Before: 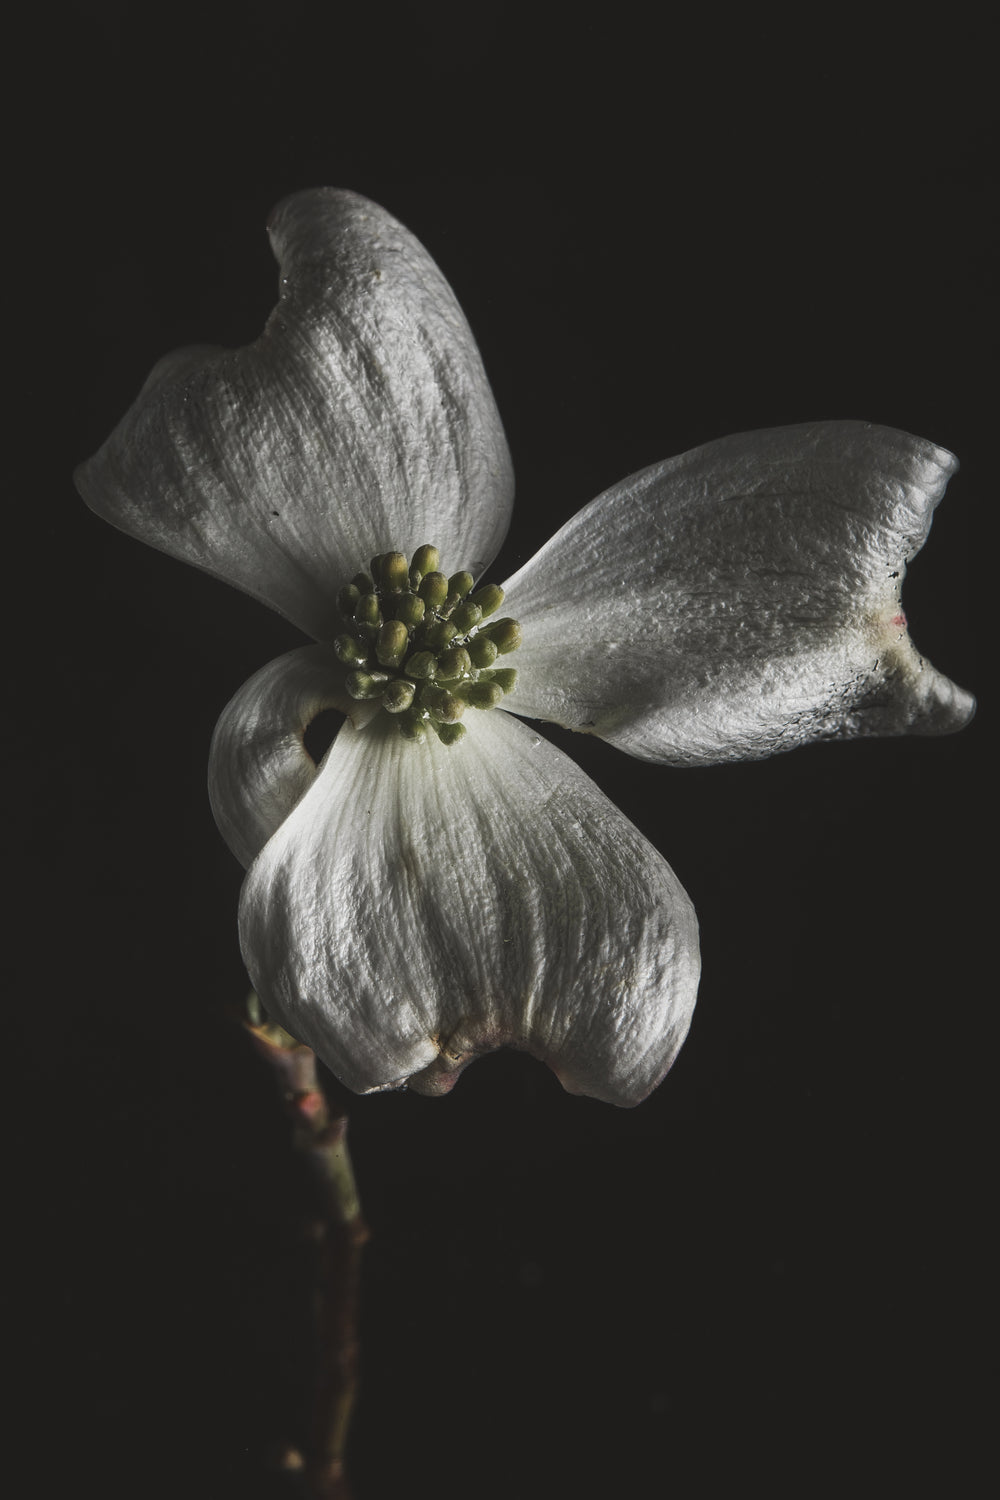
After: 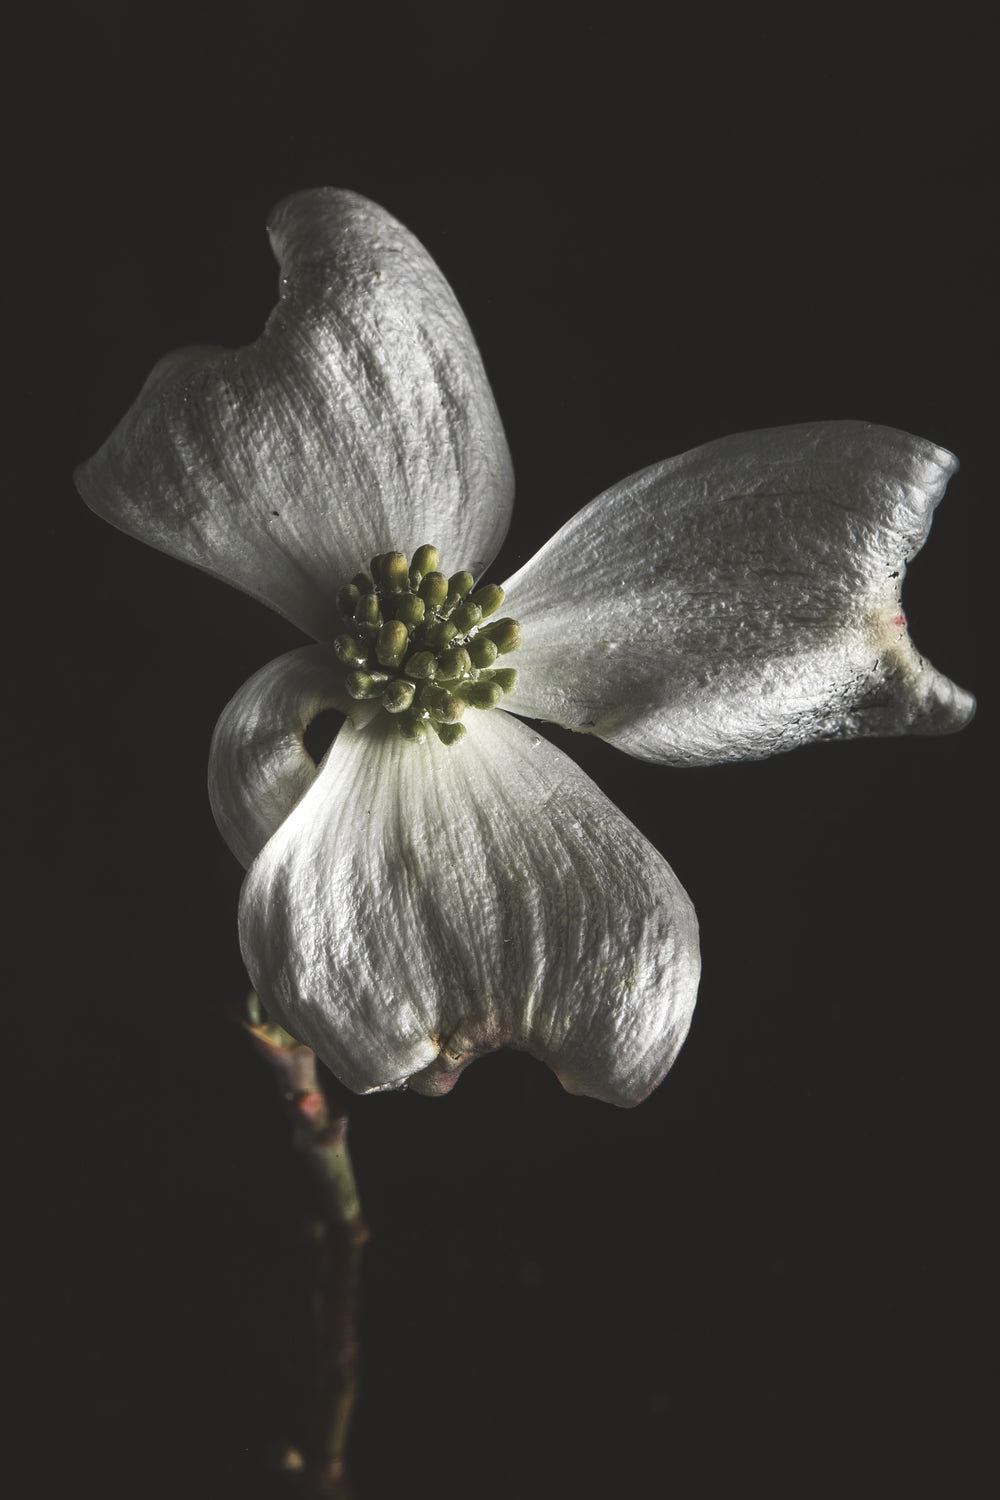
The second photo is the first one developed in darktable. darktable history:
exposure: exposure 0.425 EV, compensate highlight preservation false
